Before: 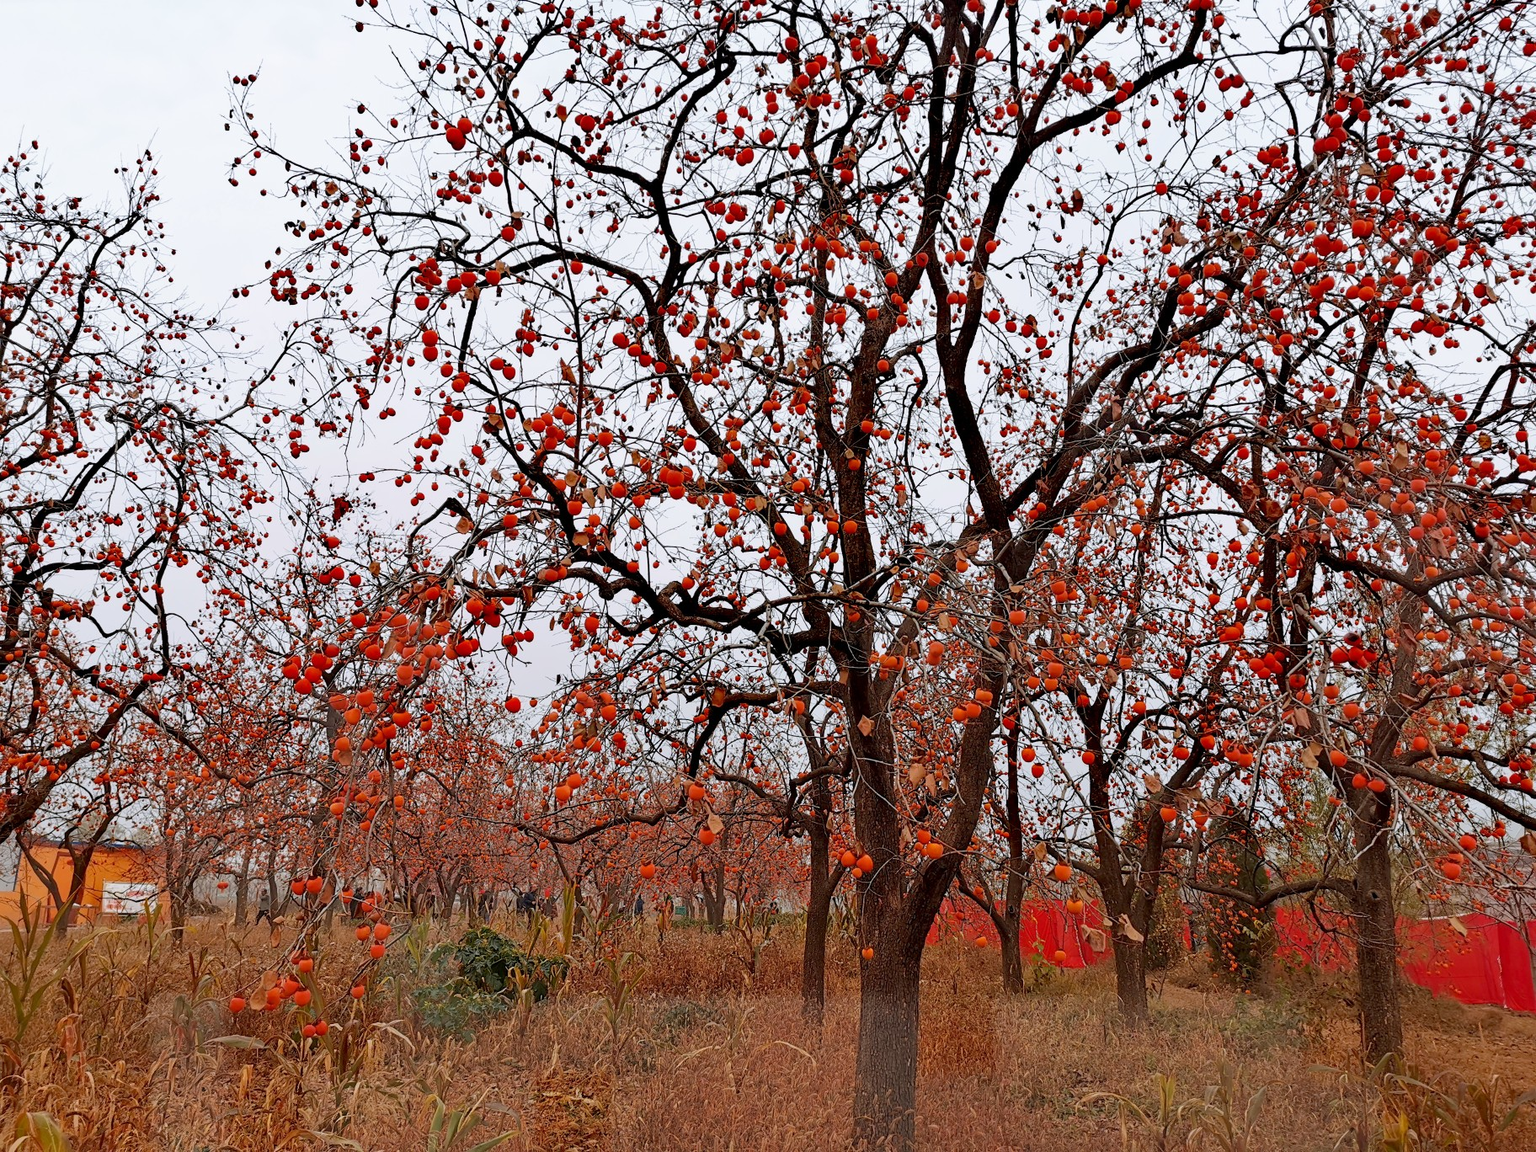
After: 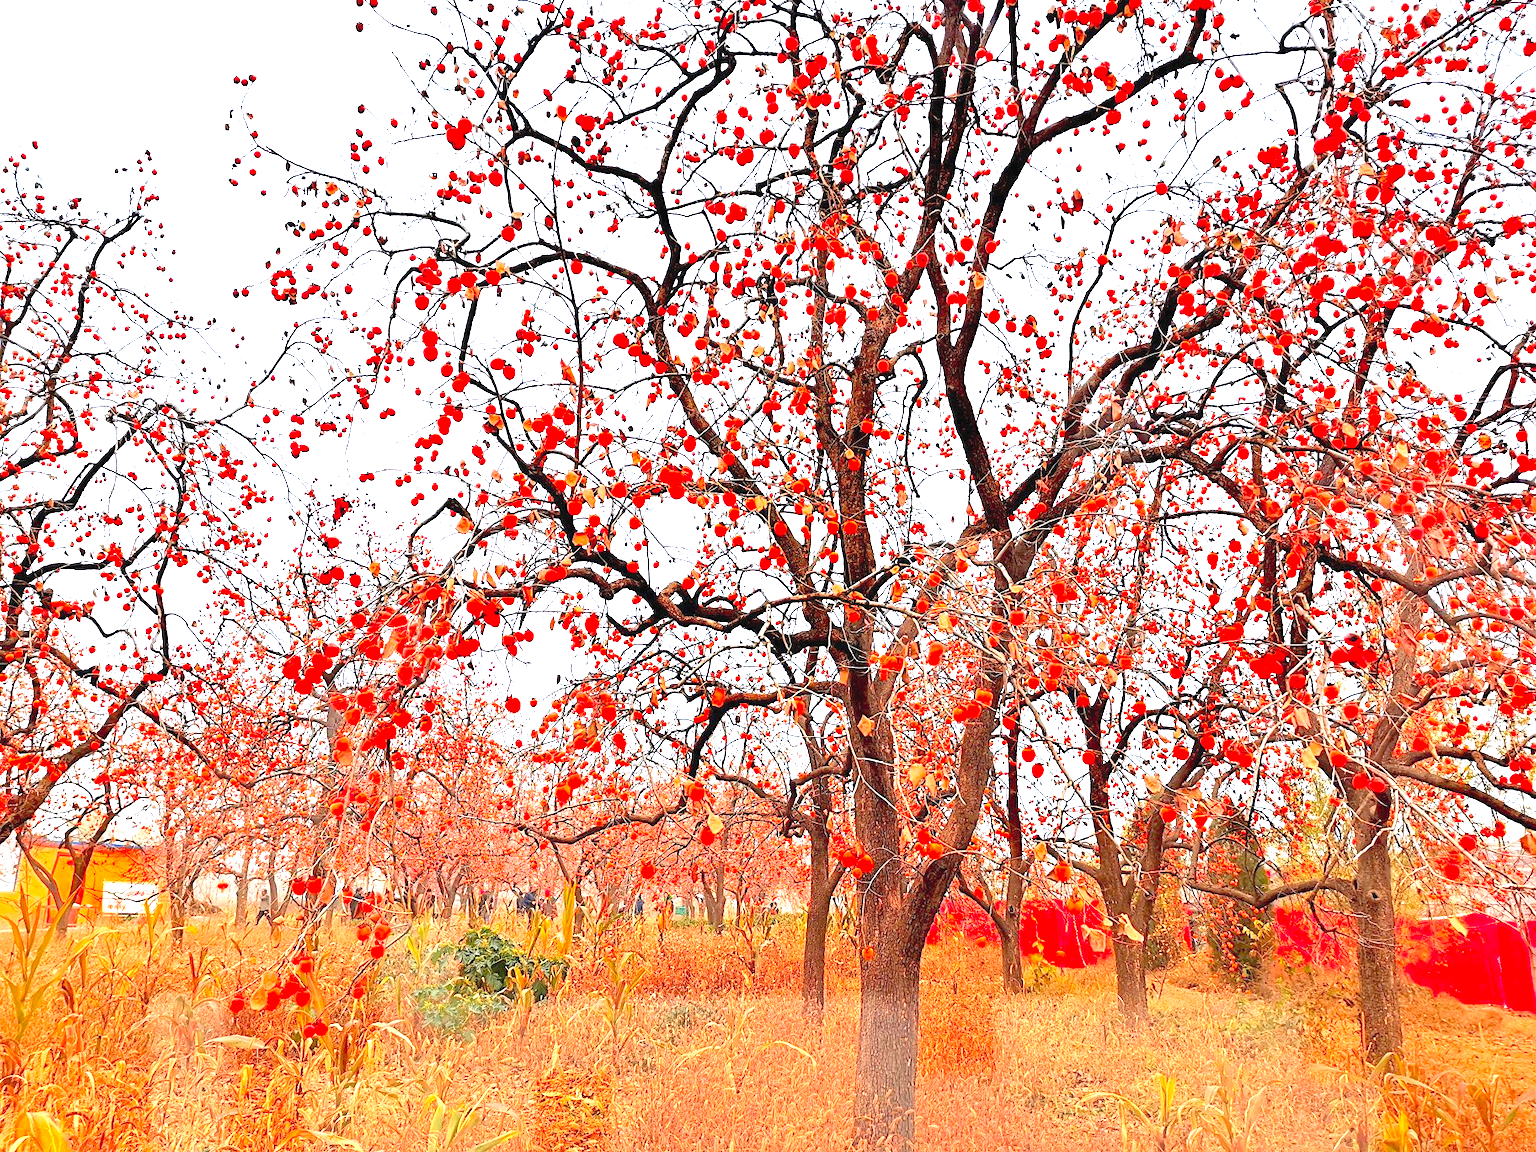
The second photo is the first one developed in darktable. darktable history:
exposure: black level correction 0, exposure 2.088 EV, compensate exposure bias true, compensate highlight preservation false
contrast brightness saturation: contrast 0.07, brightness 0.18, saturation 0.4
